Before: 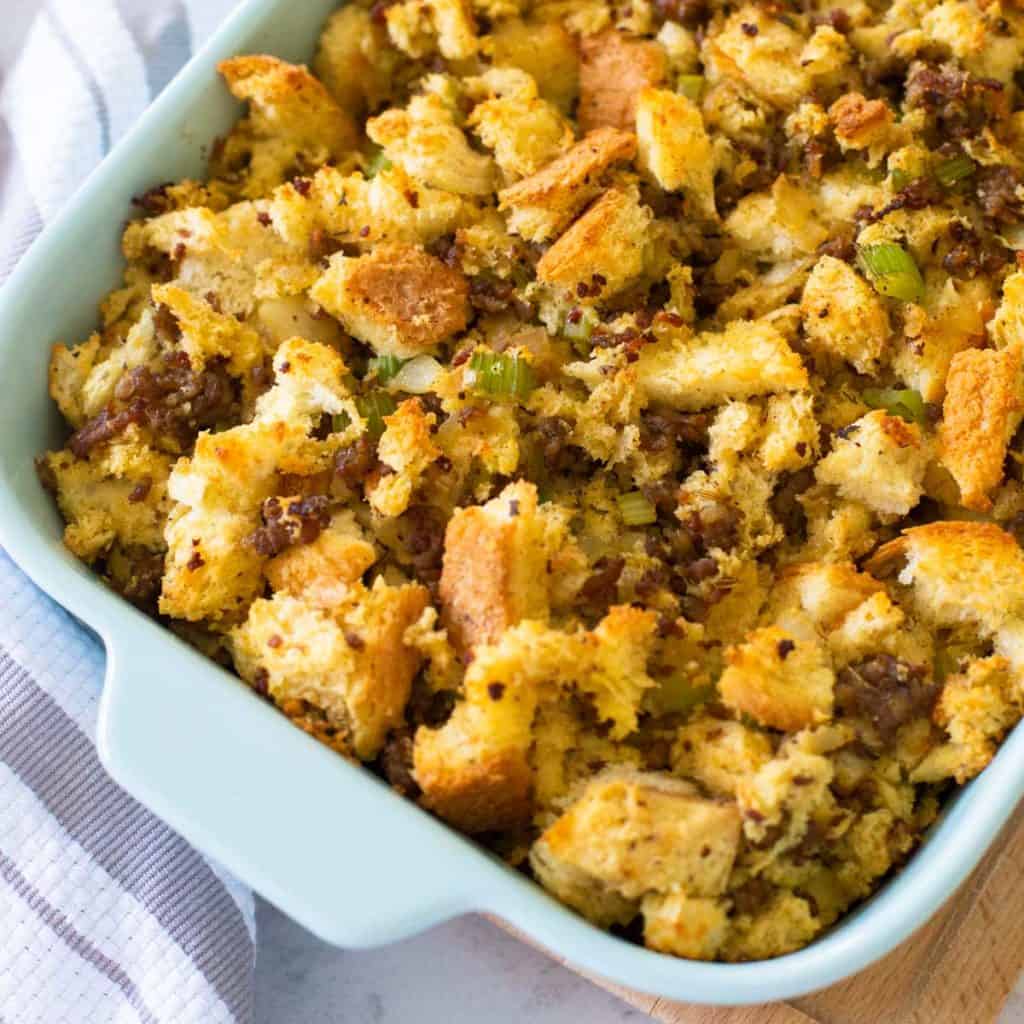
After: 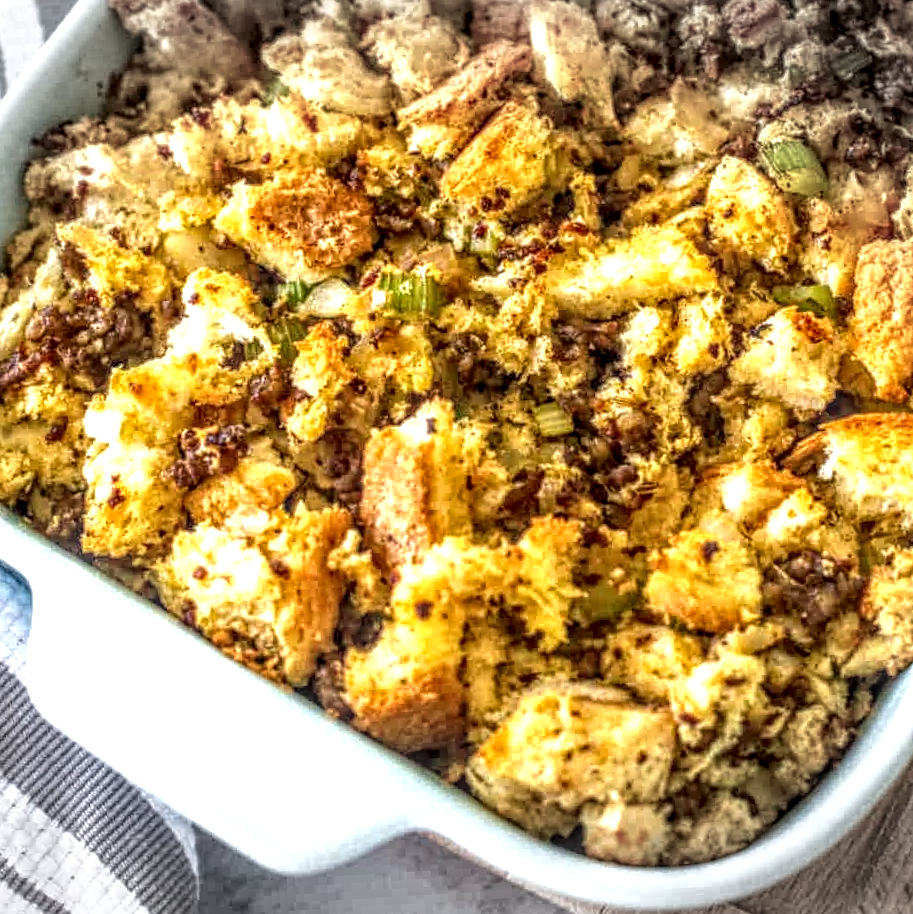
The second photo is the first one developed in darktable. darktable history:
crop and rotate: angle 3.32°, left 5.772%, top 5.704%
vignetting: fall-off start 99.46%, brightness -0.441, saturation -0.686, width/height ratio 1.304
local contrast: highlights 1%, shadows 3%, detail 299%, midtone range 0.295
exposure: black level correction 0, exposure 0.498 EV, compensate highlight preservation false
